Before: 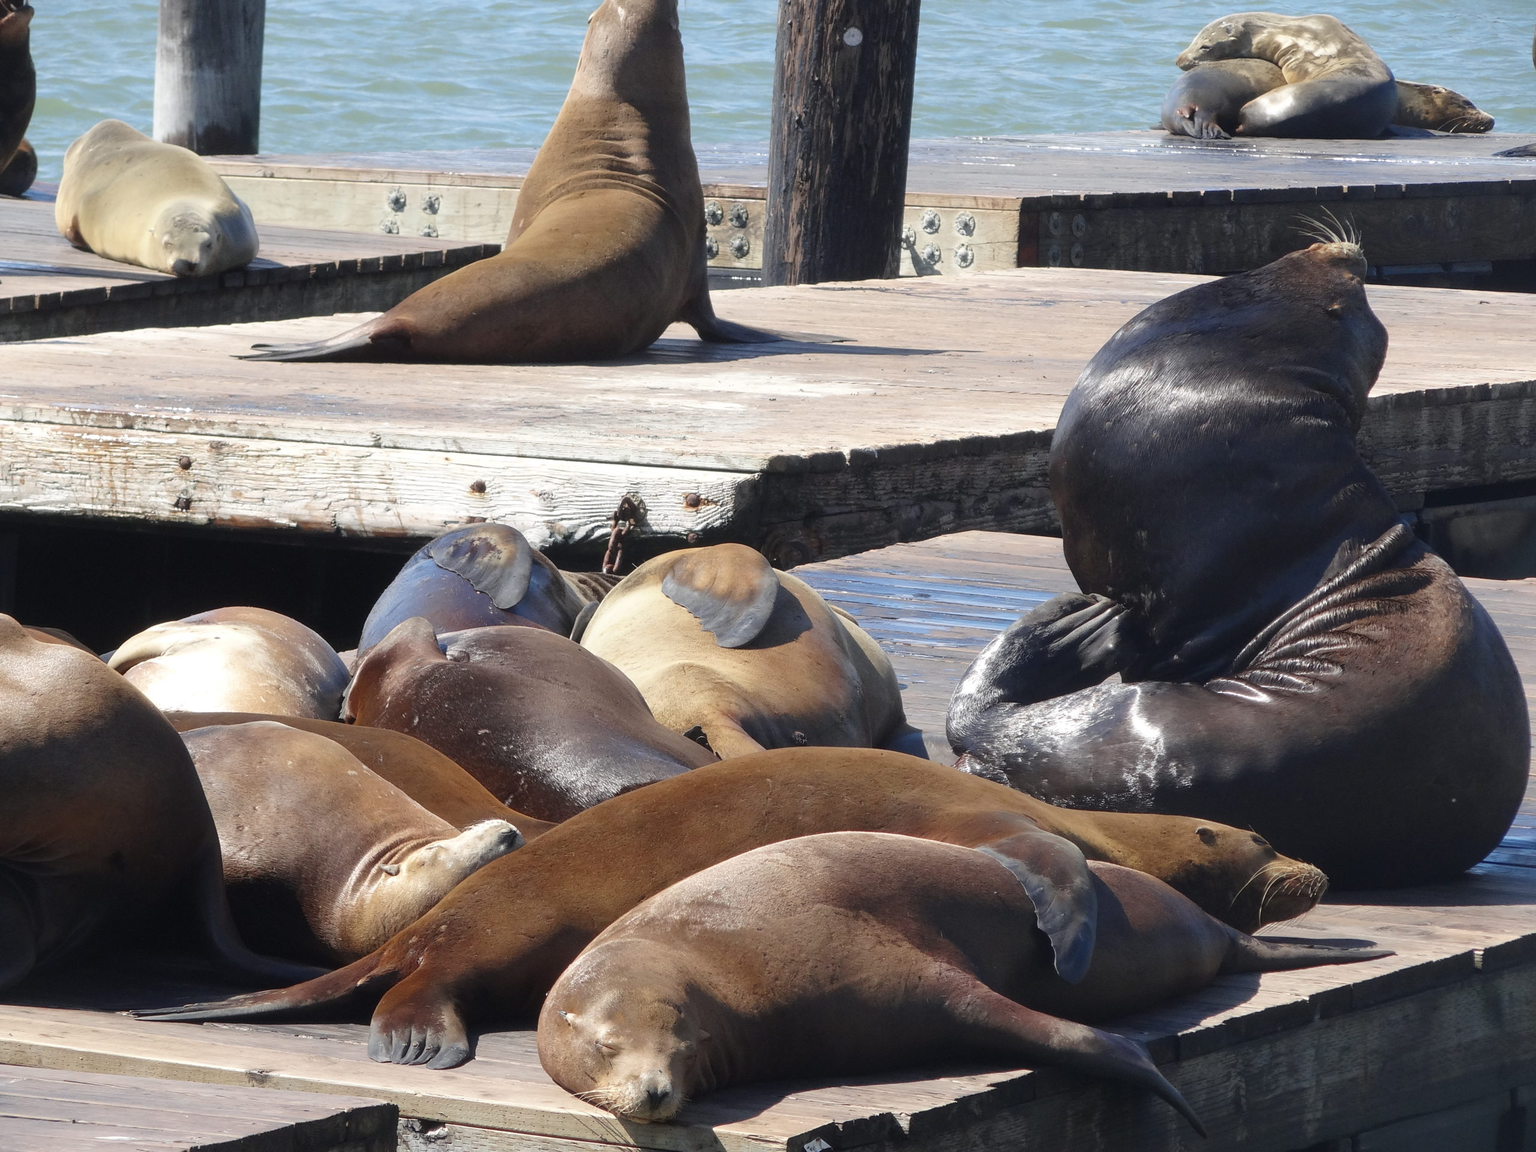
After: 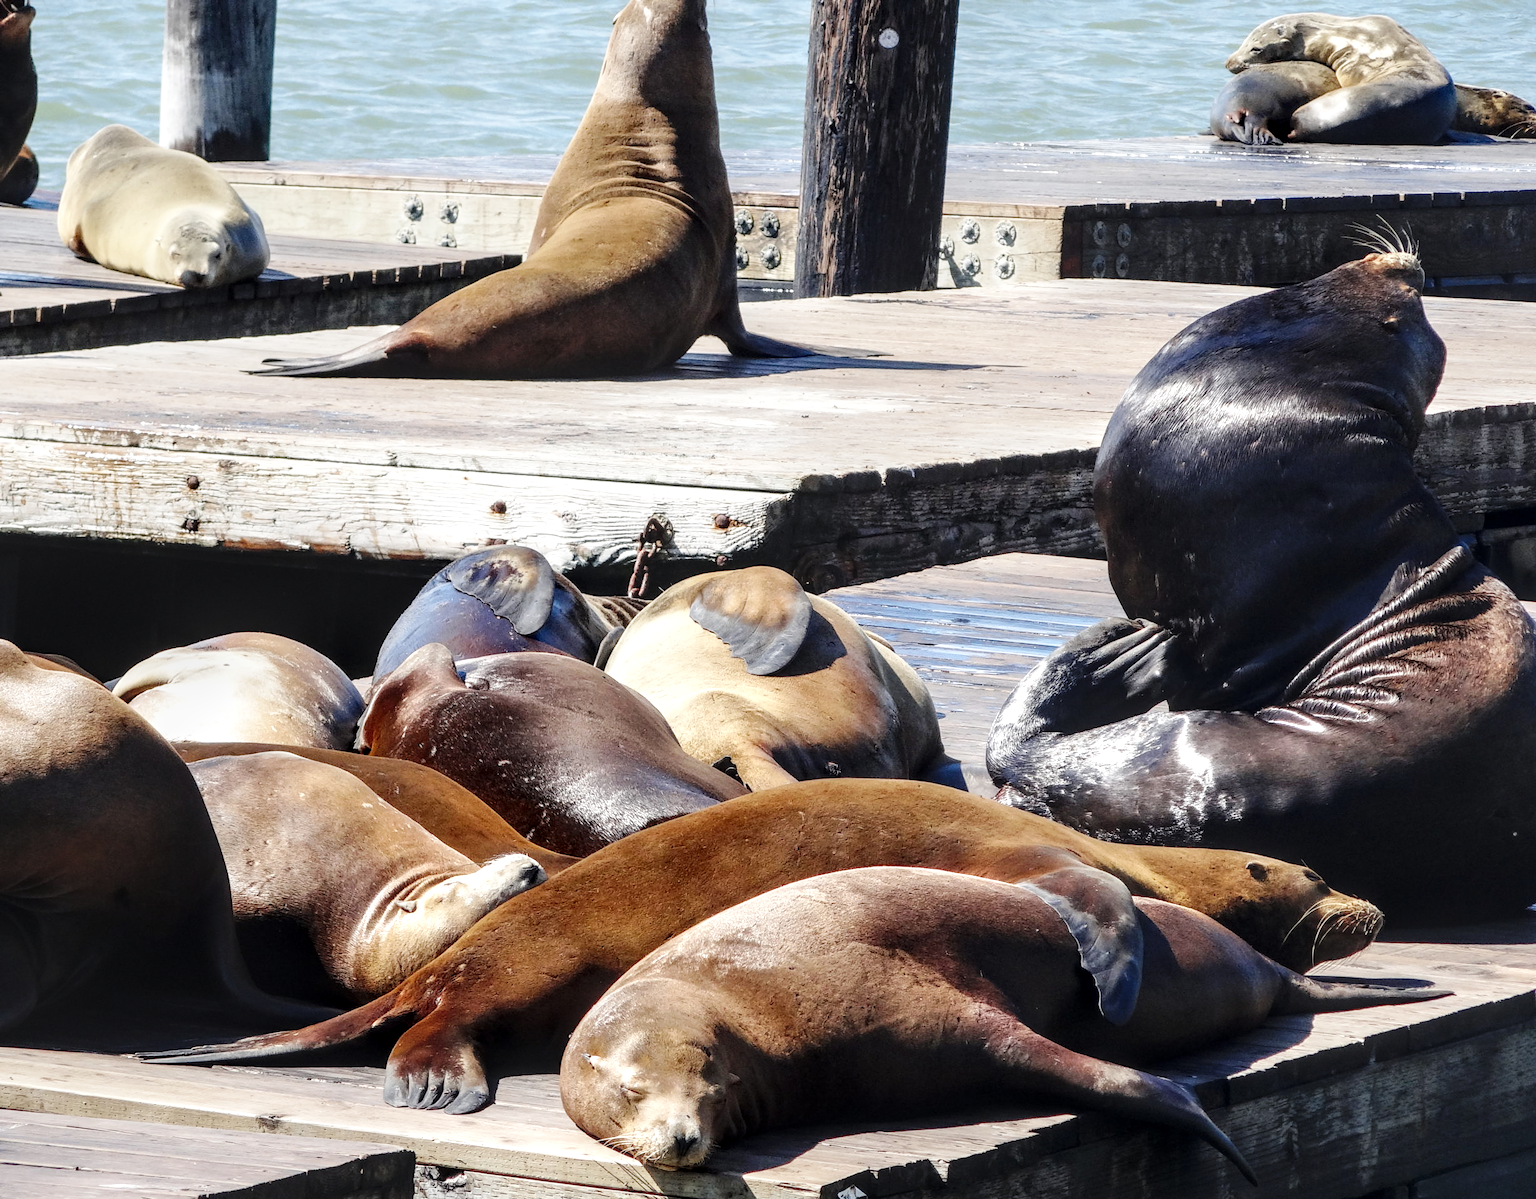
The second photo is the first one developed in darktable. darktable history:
base curve: curves: ch0 [(0, 0) (0.036, 0.025) (0.121, 0.166) (0.206, 0.329) (0.605, 0.79) (1, 1)], preserve colors none
crop: right 3.928%, bottom 0.037%
local contrast: detail 150%
